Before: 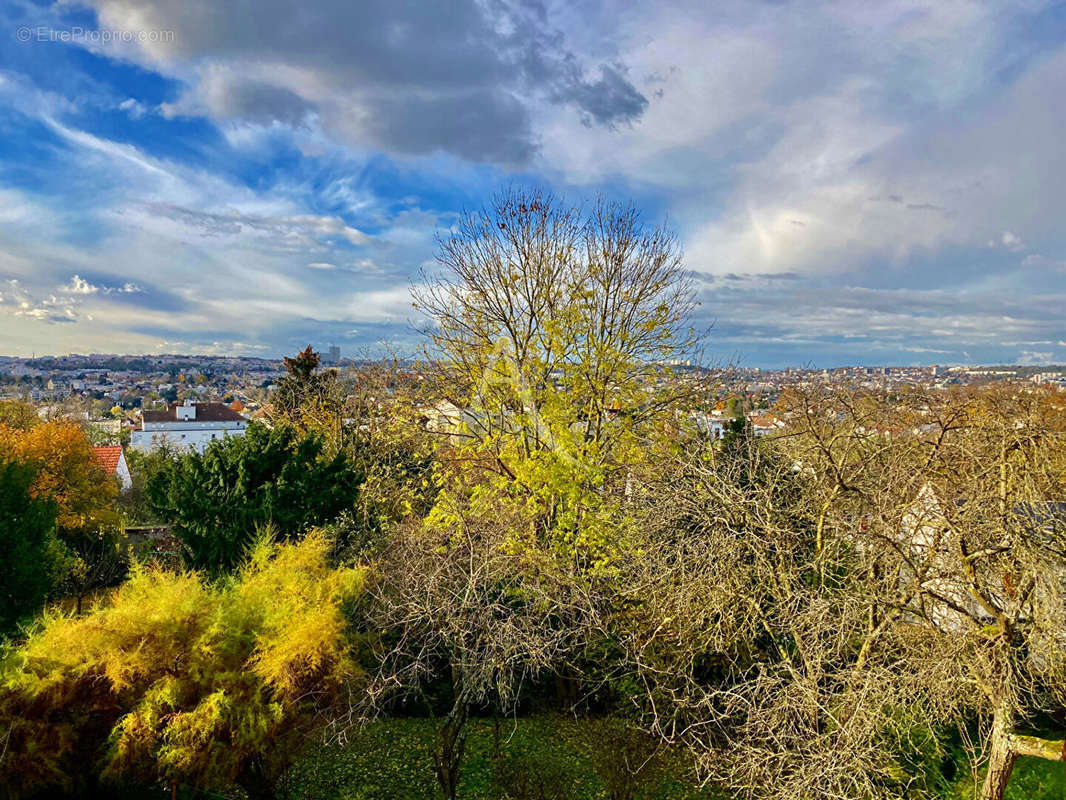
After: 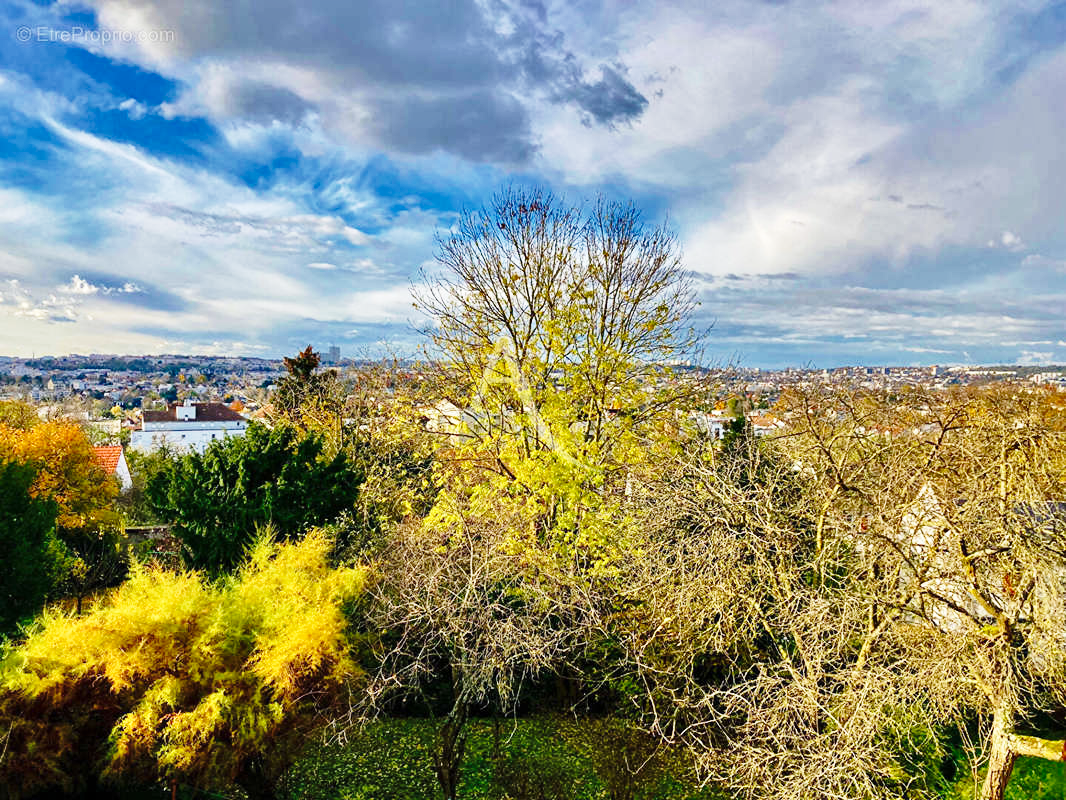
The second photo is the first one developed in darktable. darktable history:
base curve: curves: ch0 [(0, 0) (0.028, 0.03) (0.121, 0.232) (0.46, 0.748) (0.859, 0.968) (1, 1)], preserve colors none
shadows and highlights: shadows 39.49, highlights -55, low approximation 0.01, soften with gaussian
